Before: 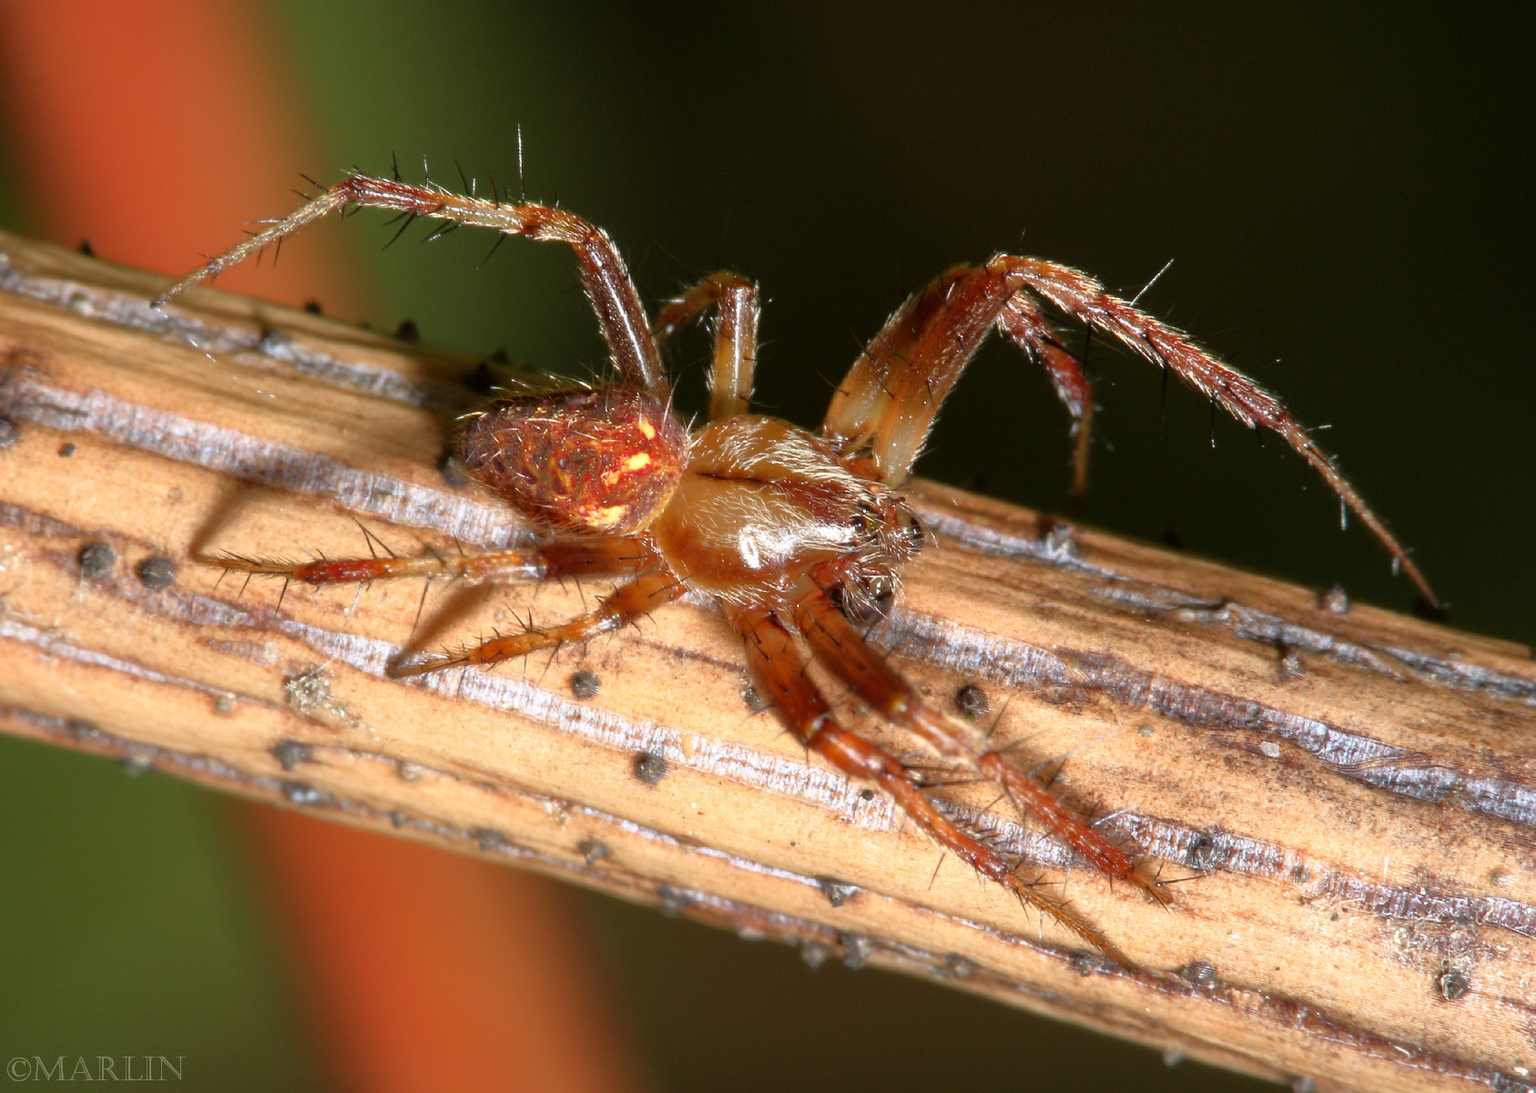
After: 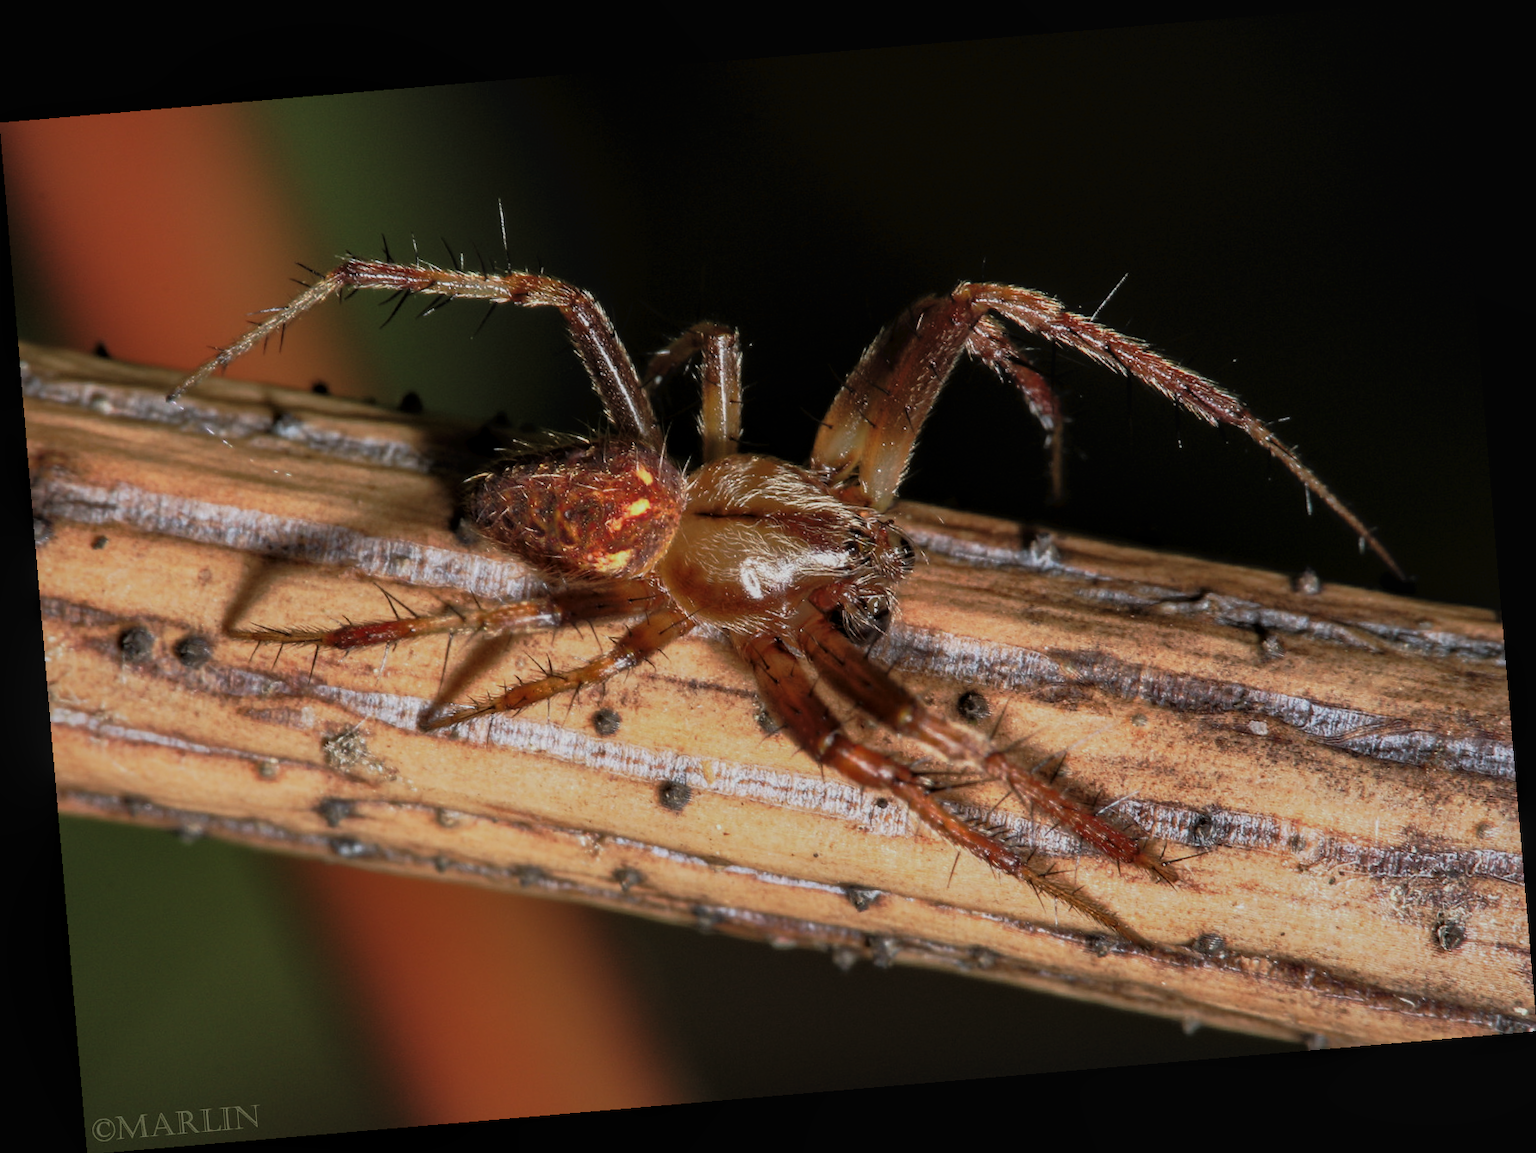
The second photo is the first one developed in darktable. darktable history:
filmic rgb: black relative exposure -5 EV, white relative exposure 3.5 EV, hardness 3.19, contrast 1.2, highlights saturation mix -50%
local contrast: on, module defaults
tone curve: curves: ch0 [(0, 0) (0.003, 0.029) (0.011, 0.034) (0.025, 0.044) (0.044, 0.057) (0.069, 0.07) (0.1, 0.084) (0.136, 0.104) (0.177, 0.127) (0.224, 0.156) (0.277, 0.192) (0.335, 0.236) (0.399, 0.284) (0.468, 0.339) (0.543, 0.393) (0.623, 0.454) (0.709, 0.541) (0.801, 0.65) (0.898, 0.766) (1, 1)], preserve colors none
rotate and perspective: rotation -4.86°, automatic cropping off
